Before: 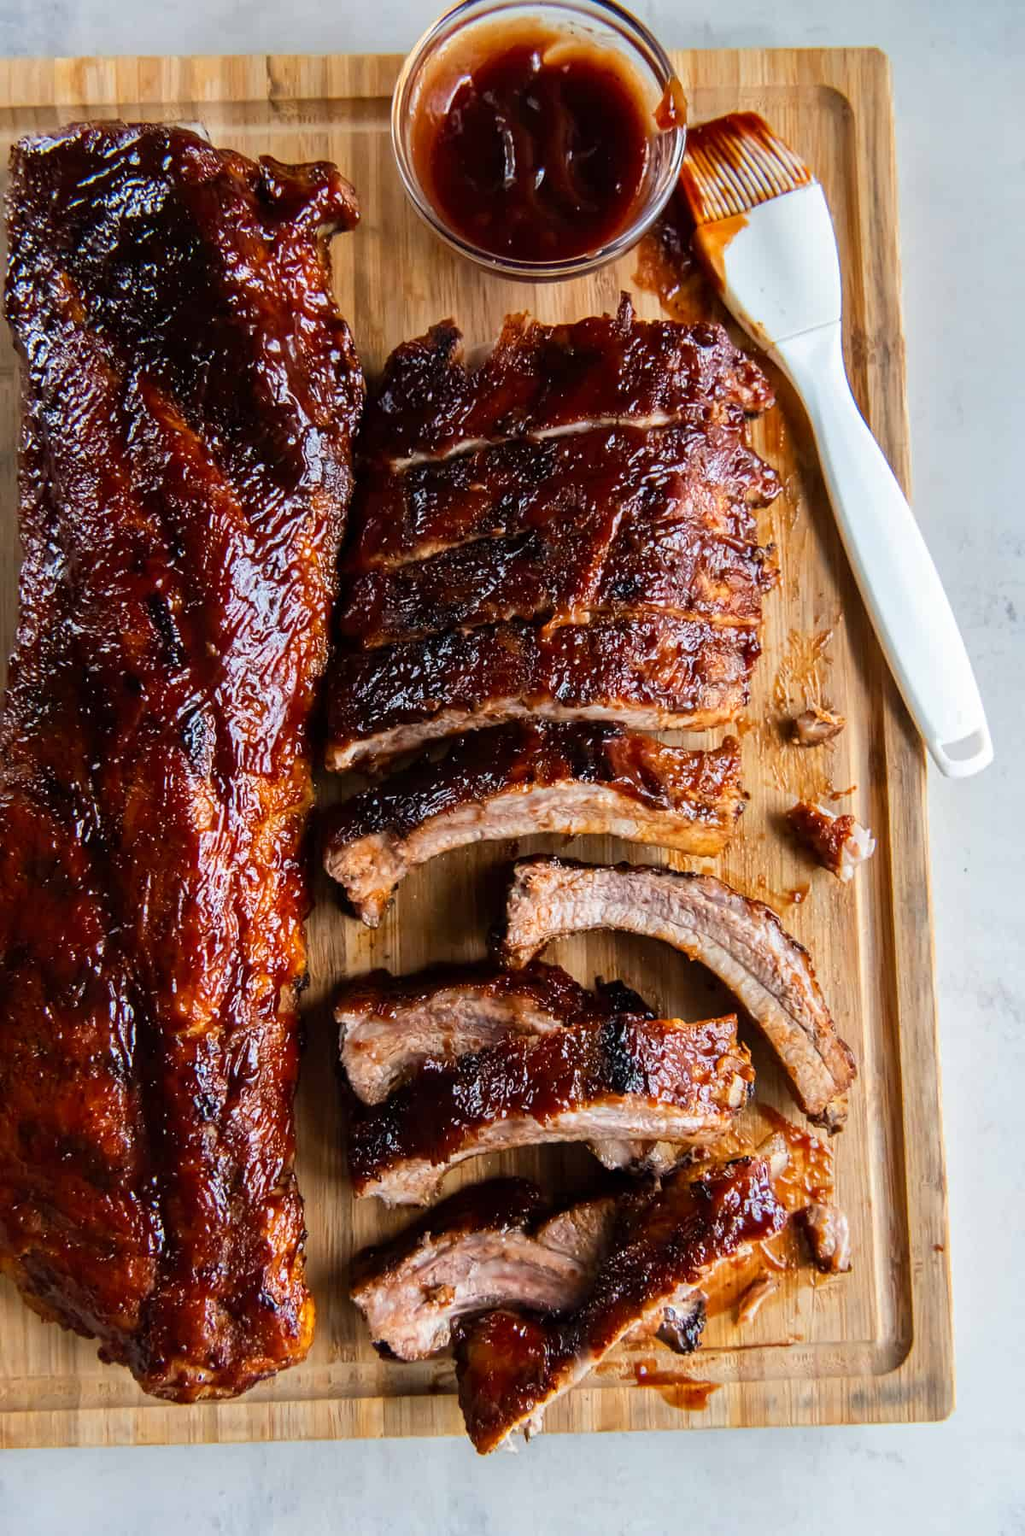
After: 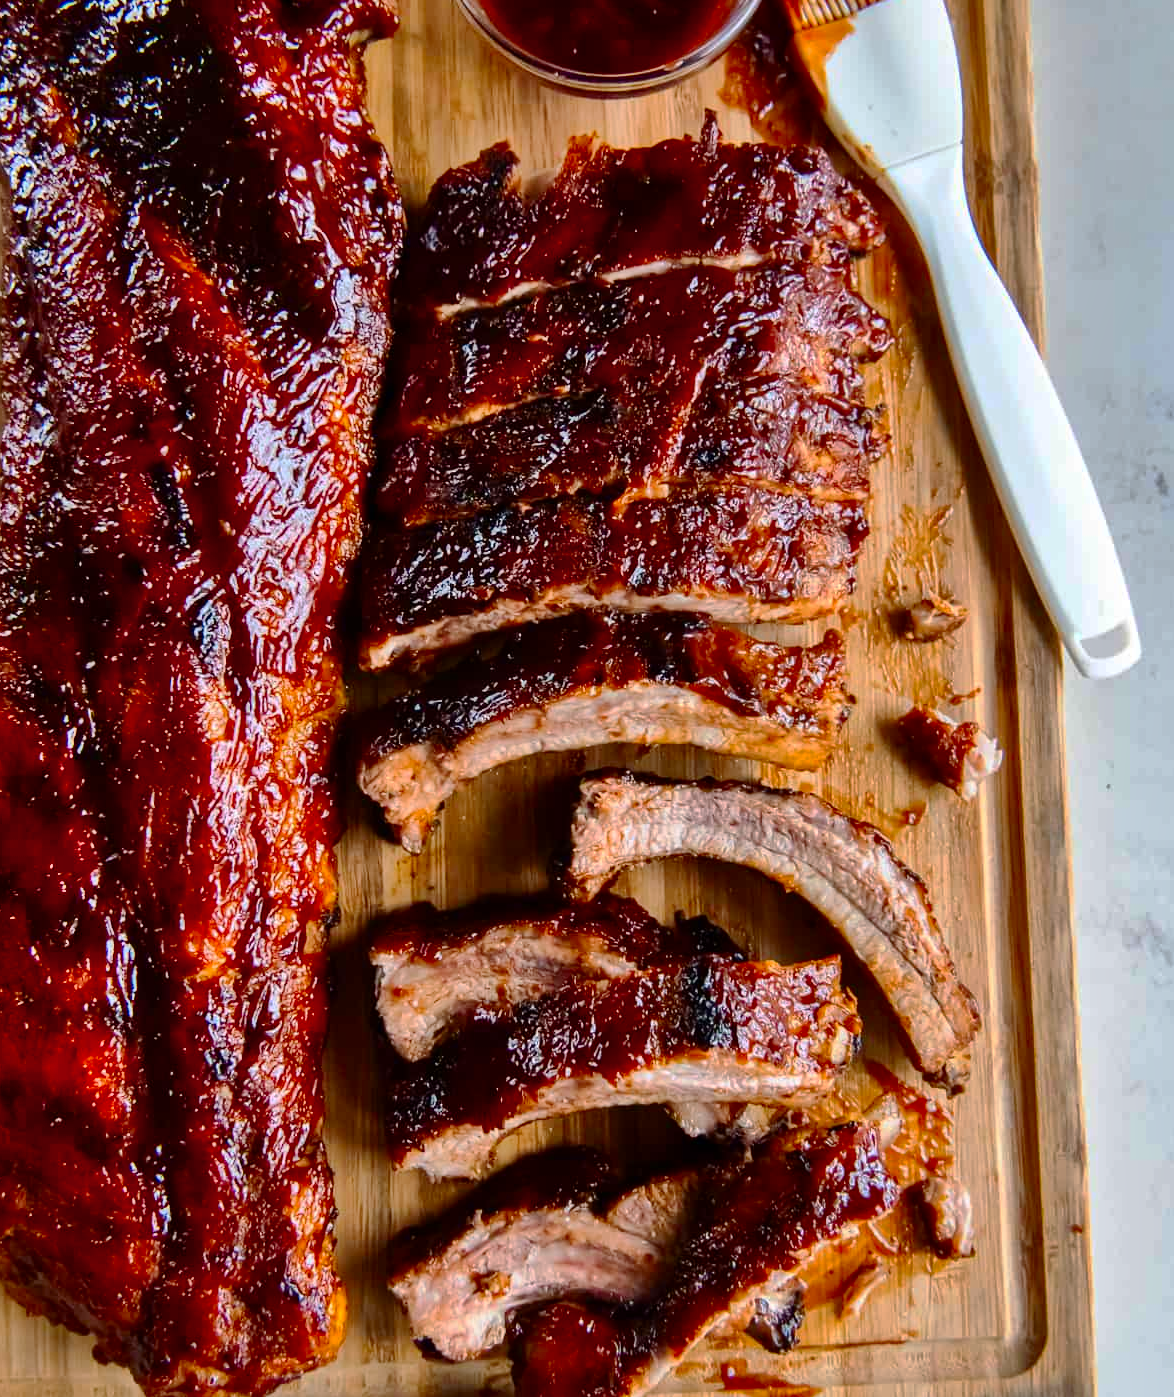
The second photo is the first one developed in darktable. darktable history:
crop and rotate: left 1.874%, top 13.004%, right 0.239%, bottom 9.27%
shadows and highlights: soften with gaussian
contrast brightness saturation: contrast 0.179, saturation 0.297
tone curve: curves: ch0 [(0, 0) (0.003, 0.004) (0.011, 0.015) (0.025, 0.033) (0.044, 0.058) (0.069, 0.091) (0.1, 0.131) (0.136, 0.179) (0.177, 0.233) (0.224, 0.296) (0.277, 0.364) (0.335, 0.434) (0.399, 0.511) (0.468, 0.584) (0.543, 0.656) (0.623, 0.729) (0.709, 0.799) (0.801, 0.874) (0.898, 0.936) (1, 1)], preserve colors none
base curve: curves: ch0 [(0, 0) (0.826, 0.587) (1, 1)], preserve colors none
